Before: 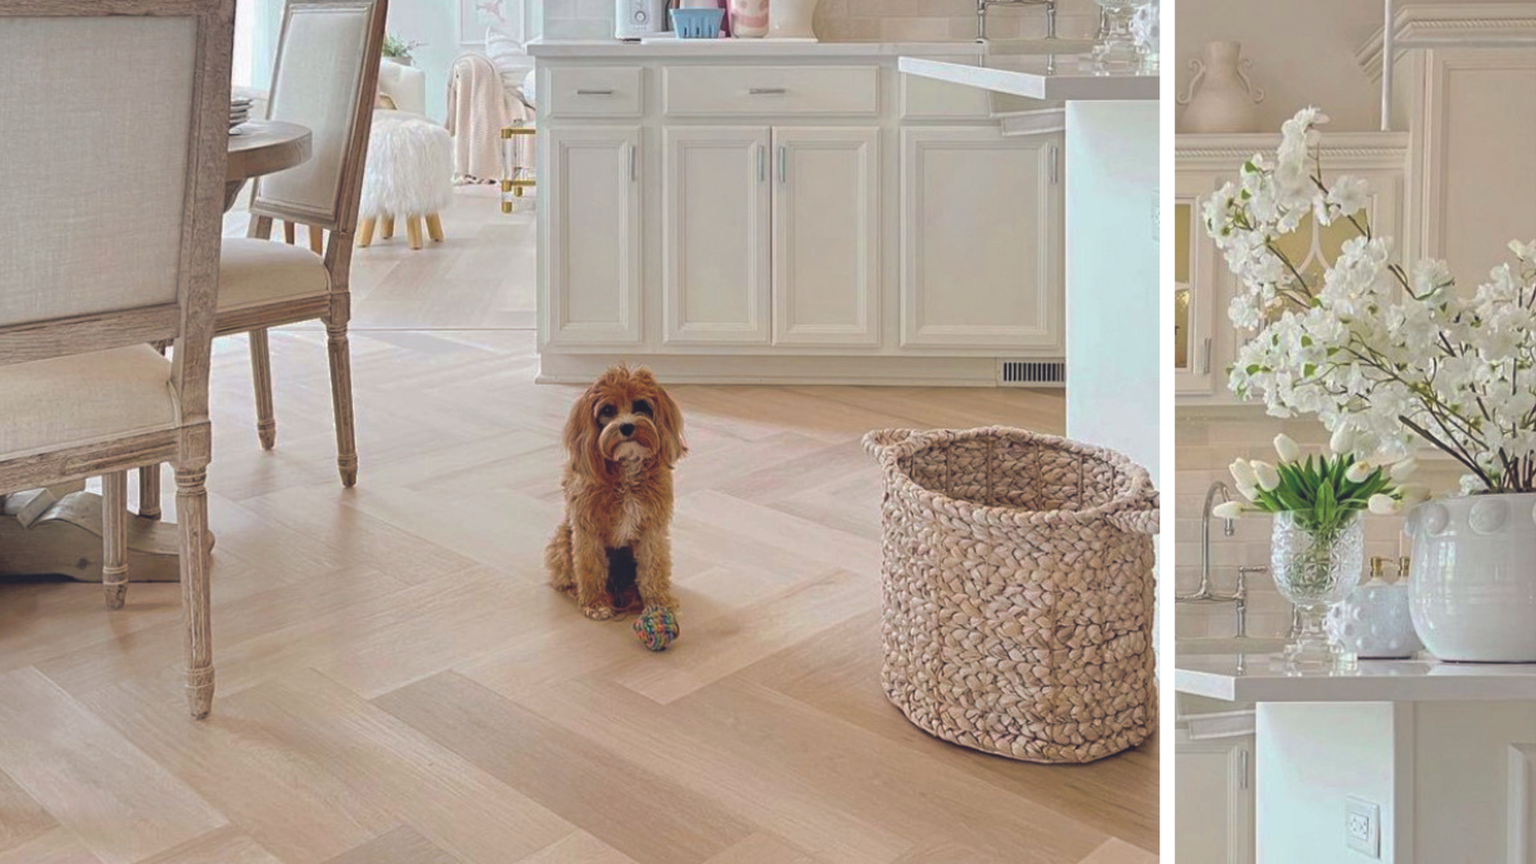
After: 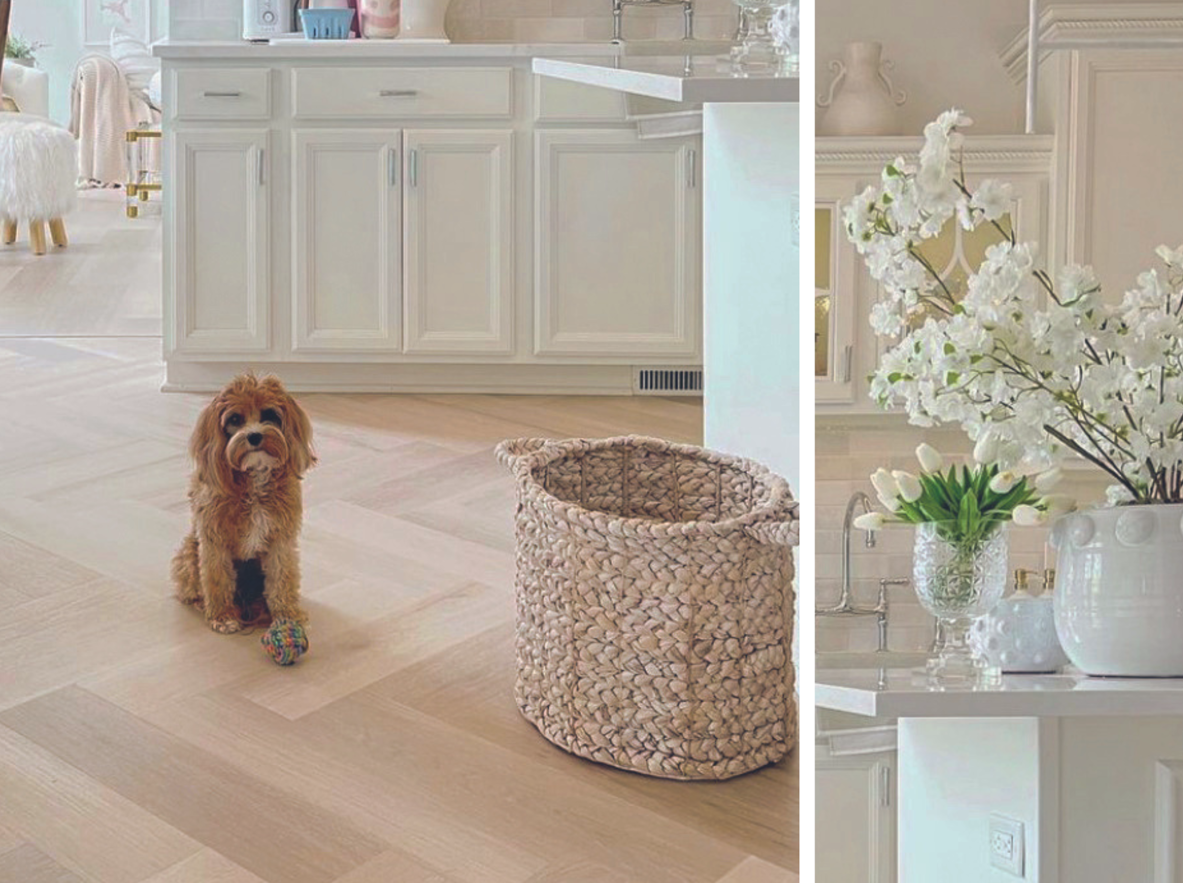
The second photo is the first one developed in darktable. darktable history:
crop and rotate: left 24.6%
color balance: mode lift, gamma, gain (sRGB), lift [1, 1, 1.022, 1.026]
